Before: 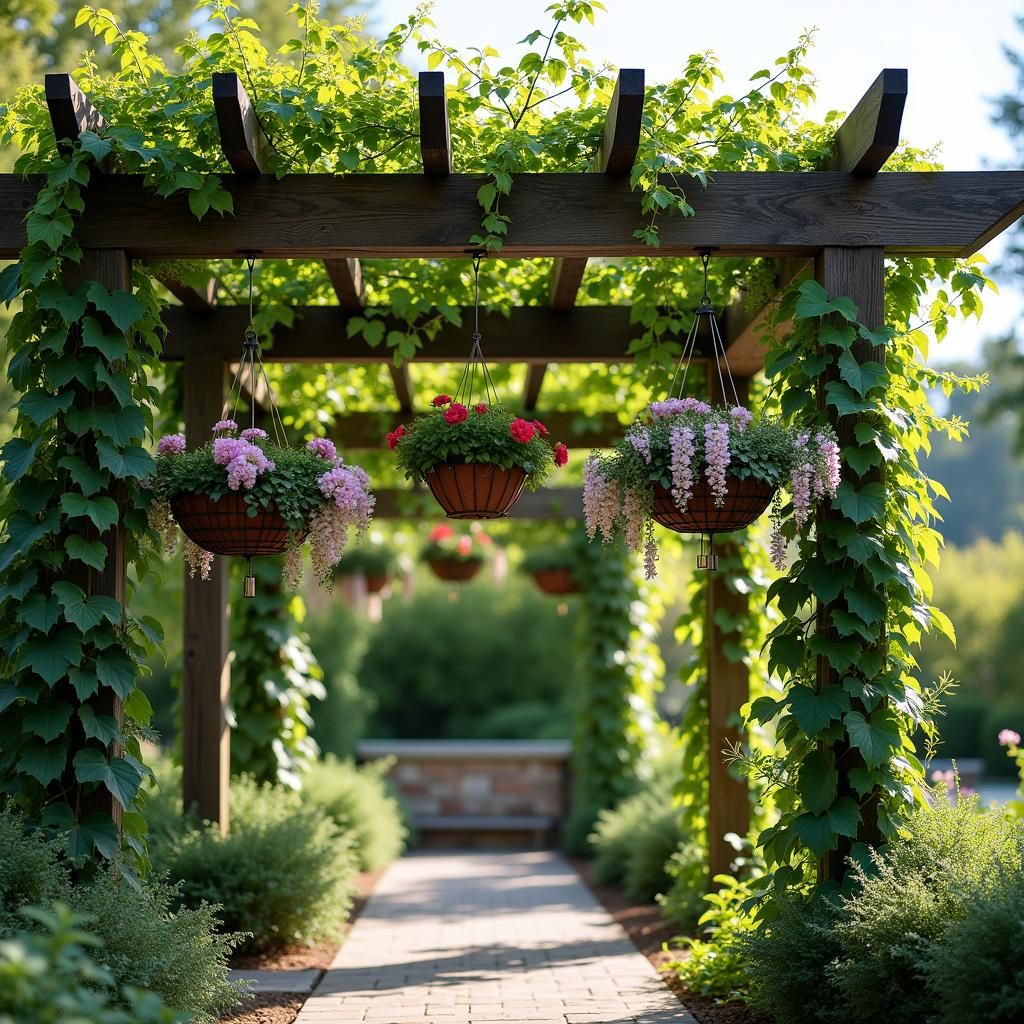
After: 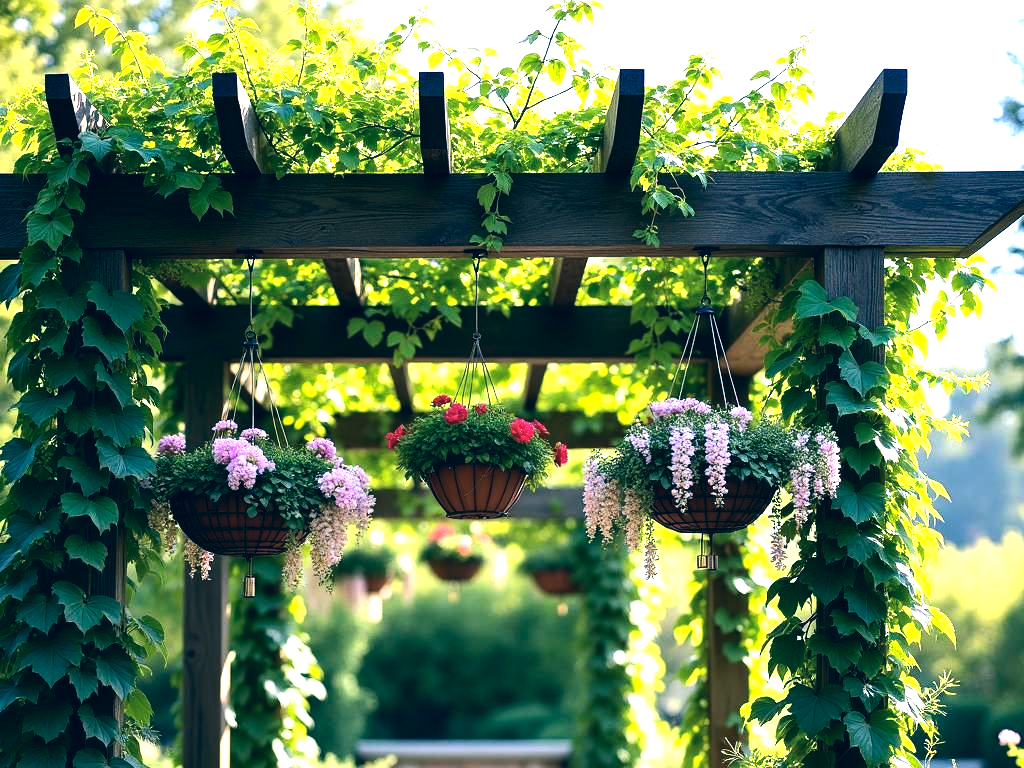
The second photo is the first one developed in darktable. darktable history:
tone equalizer: -8 EV -0.75 EV, -7 EV -0.7 EV, -6 EV -0.6 EV, -5 EV -0.4 EV, -3 EV 0.4 EV, -2 EV 0.6 EV, -1 EV 0.7 EV, +0 EV 0.75 EV, edges refinement/feathering 500, mask exposure compensation -1.57 EV, preserve details no
rotate and perspective: crop left 0, crop top 0
crop: bottom 24.988%
color calibration: illuminant Planckian (black body), x 0.378, y 0.375, temperature 4065 K
color correction: highlights a* 10.32, highlights b* 14.66, shadows a* -9.59, shadows b* -15.02
exposure: black level correction 0, exposure 0.7 EV, compensate exposure bias true, compensate highlight preservation false
